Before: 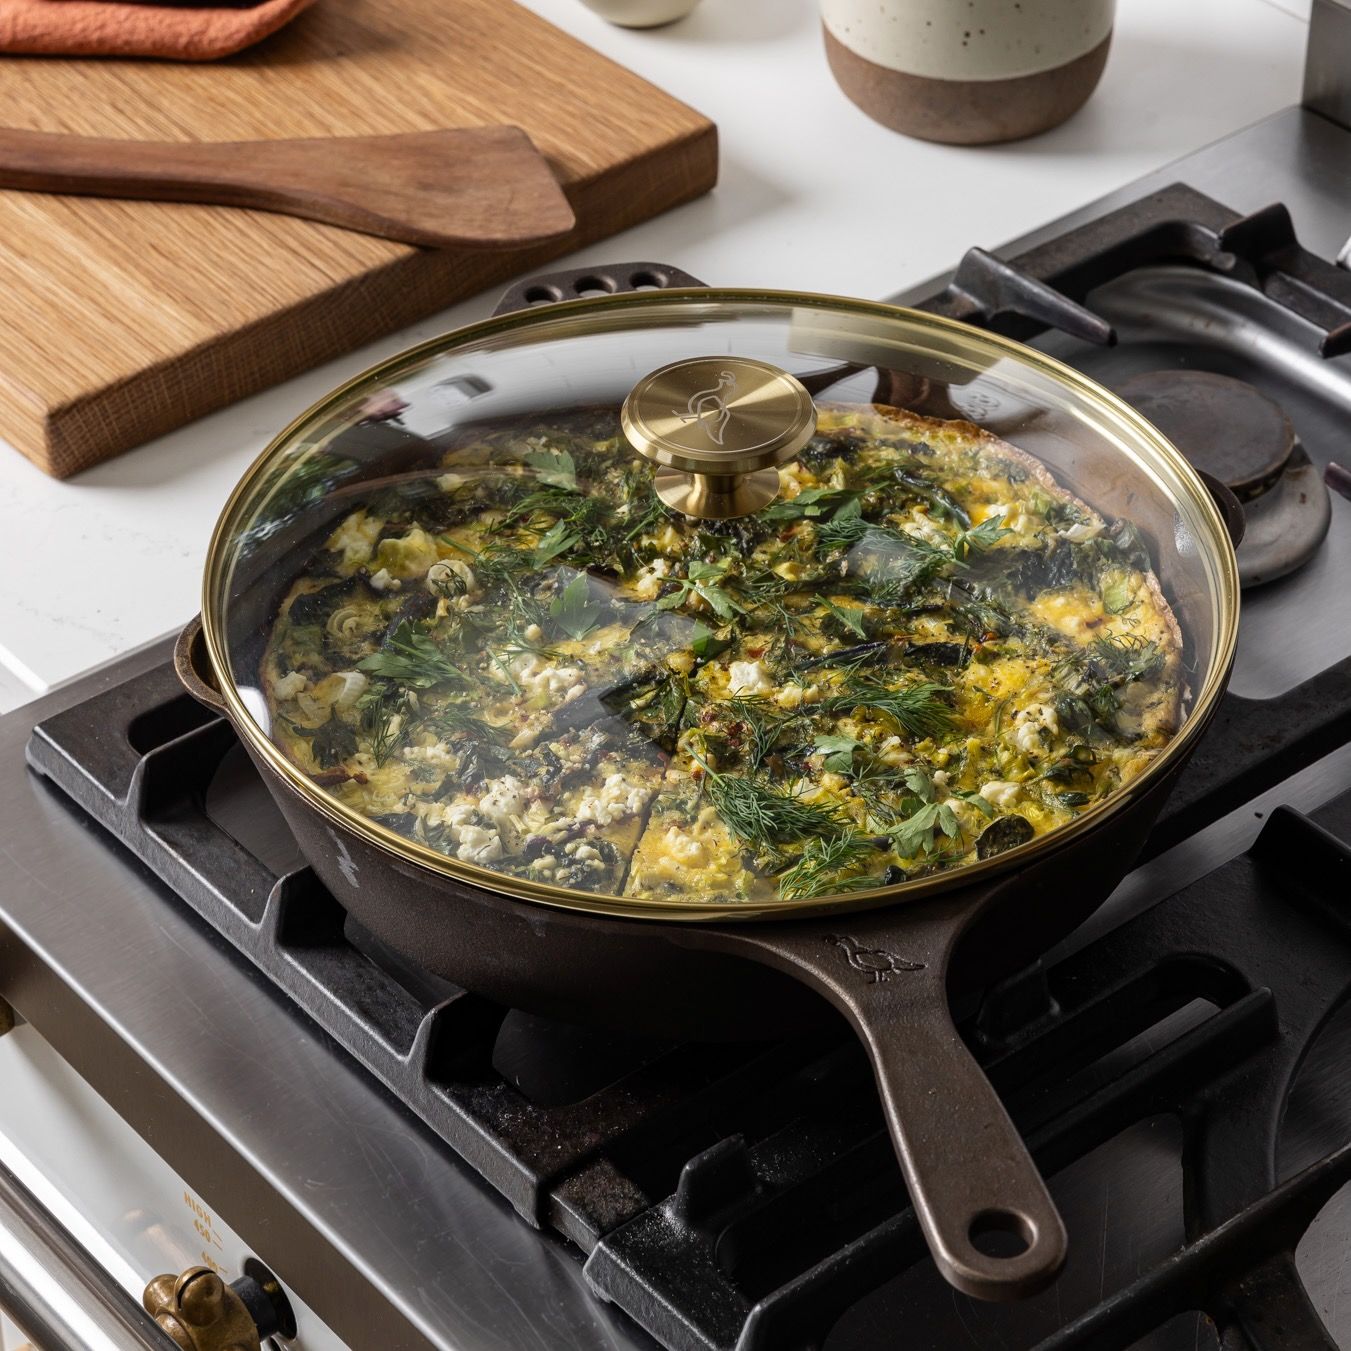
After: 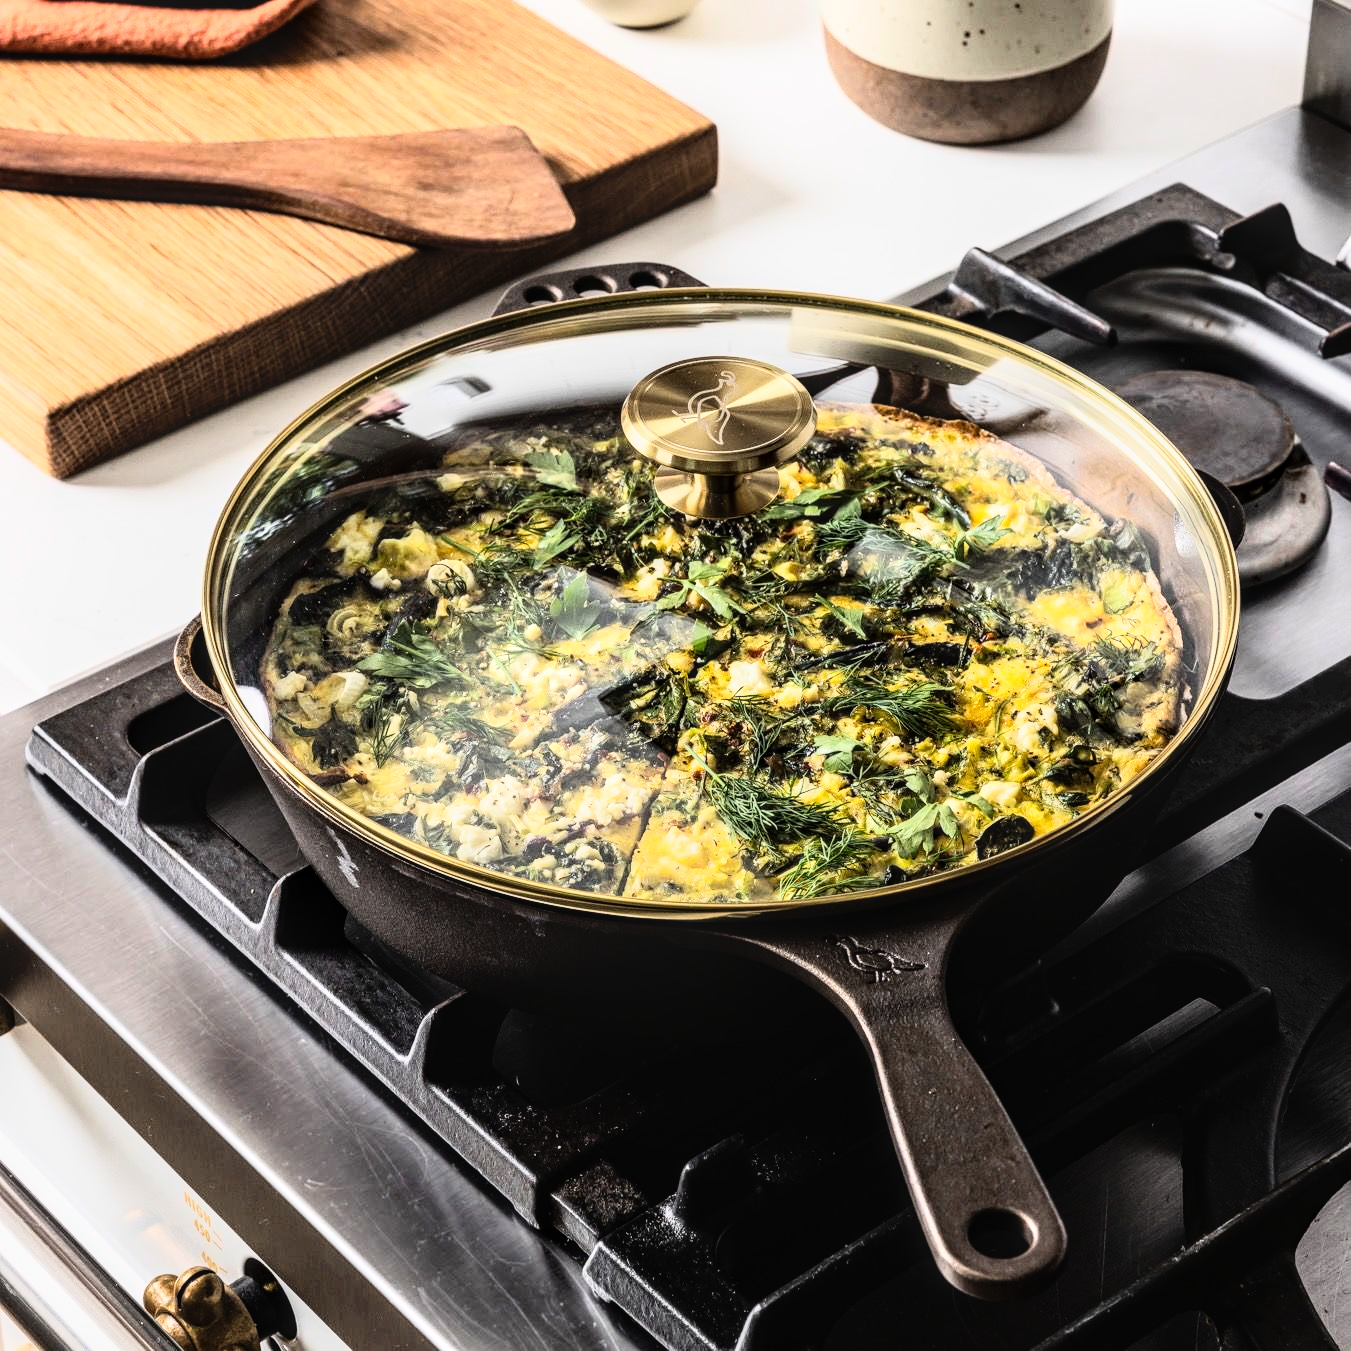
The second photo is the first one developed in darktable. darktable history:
rgb curve: curves: ch0 [(0, 0) (0.21, 0.15) (0.24, 0.21) (0.5, 0.75) (0.75, 0.96) (0.89, 0.99) (1, 1)]; ch1 [(0, 0.02) (0.21, 0.13) (0.25, 0.2) (0.5, 0.67) (0.75, 0.9) (0.89, 0.97) (1, 1)]; ch2 [(0, 0.02) (0.21, 0.13) (0.25, 0.2) (0.5, 0.67) (0.75, 0.9) (0.89, 0.97) (1, 1)], compensate middle gray true
local contrast: on, module defaults
